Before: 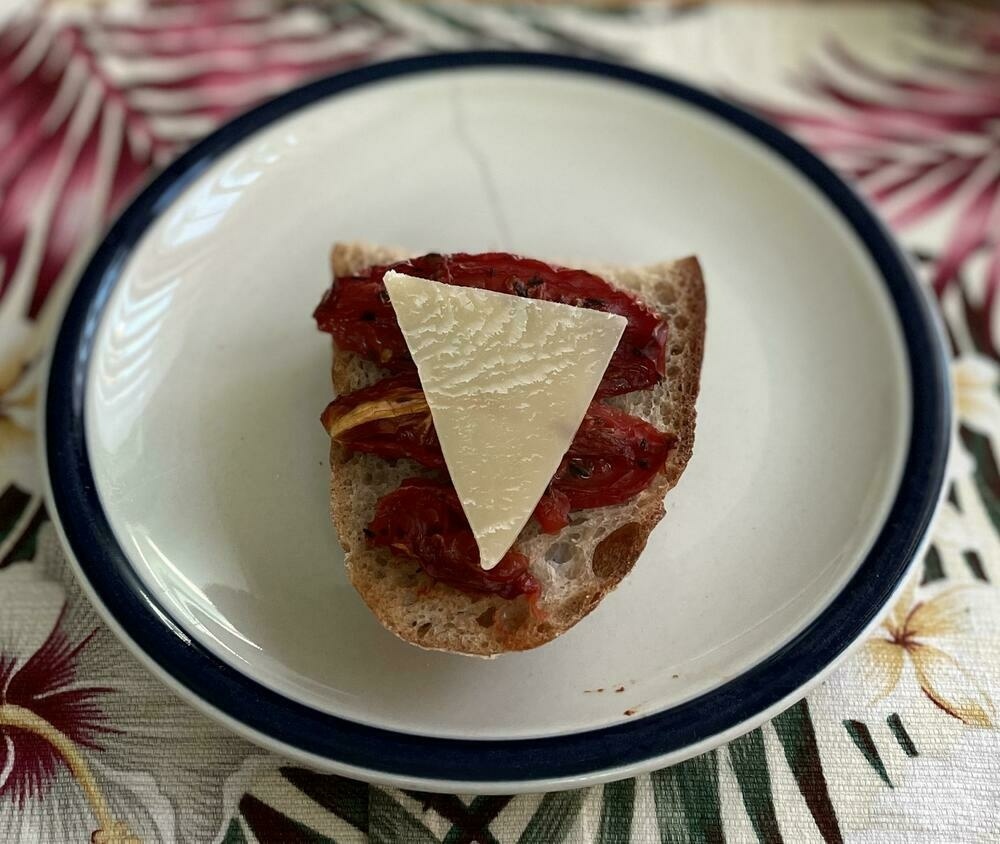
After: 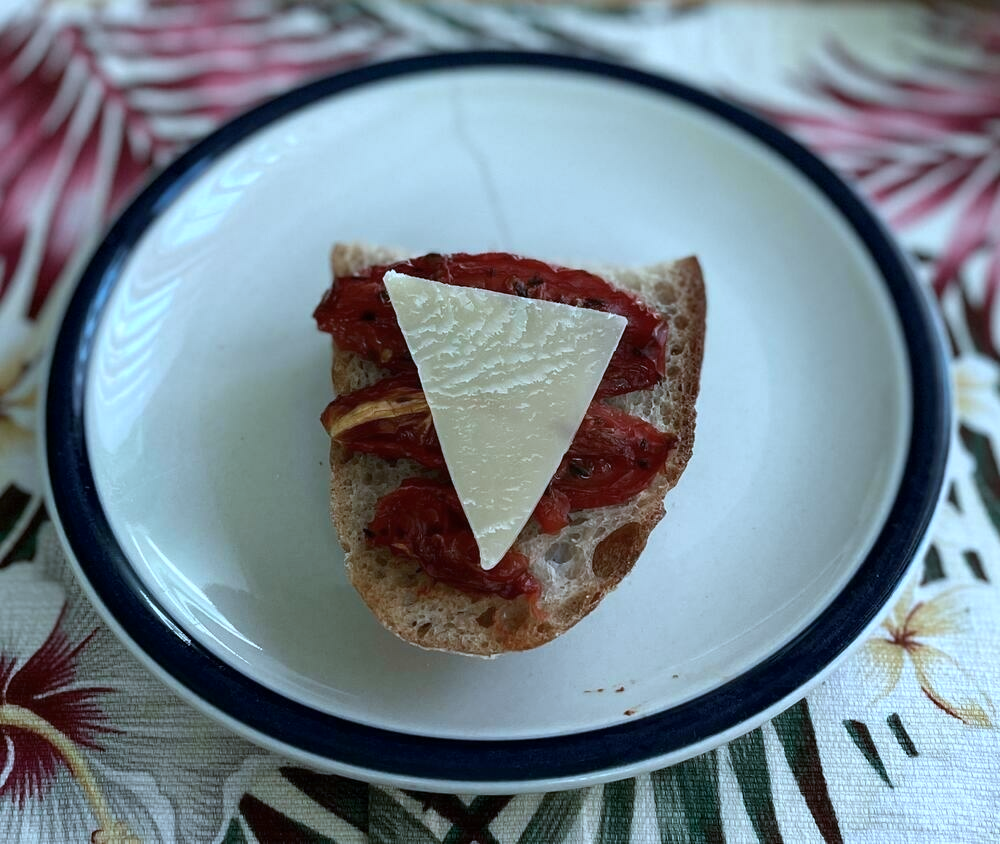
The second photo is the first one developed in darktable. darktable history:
color balance rgb: linear chroma grading › shadows -3%, linear chroma grading › highlights -4%
color calibration: x 0.396, y 0.386, temperature 3669 K
